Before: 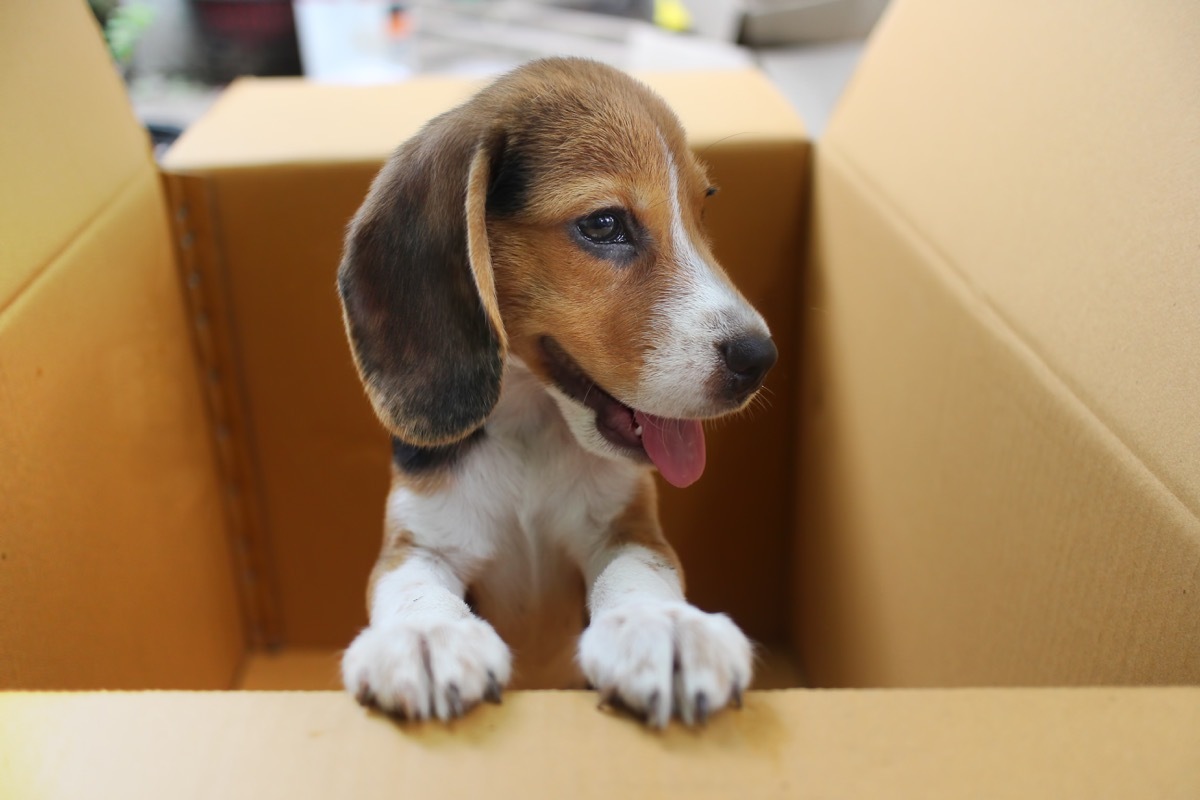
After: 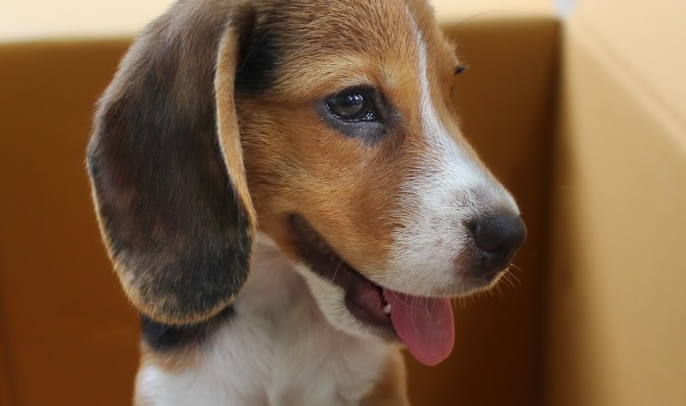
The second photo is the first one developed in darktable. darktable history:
crop: left 20.994%, top 15.262%, right 21.803%, bottom 33.869%
